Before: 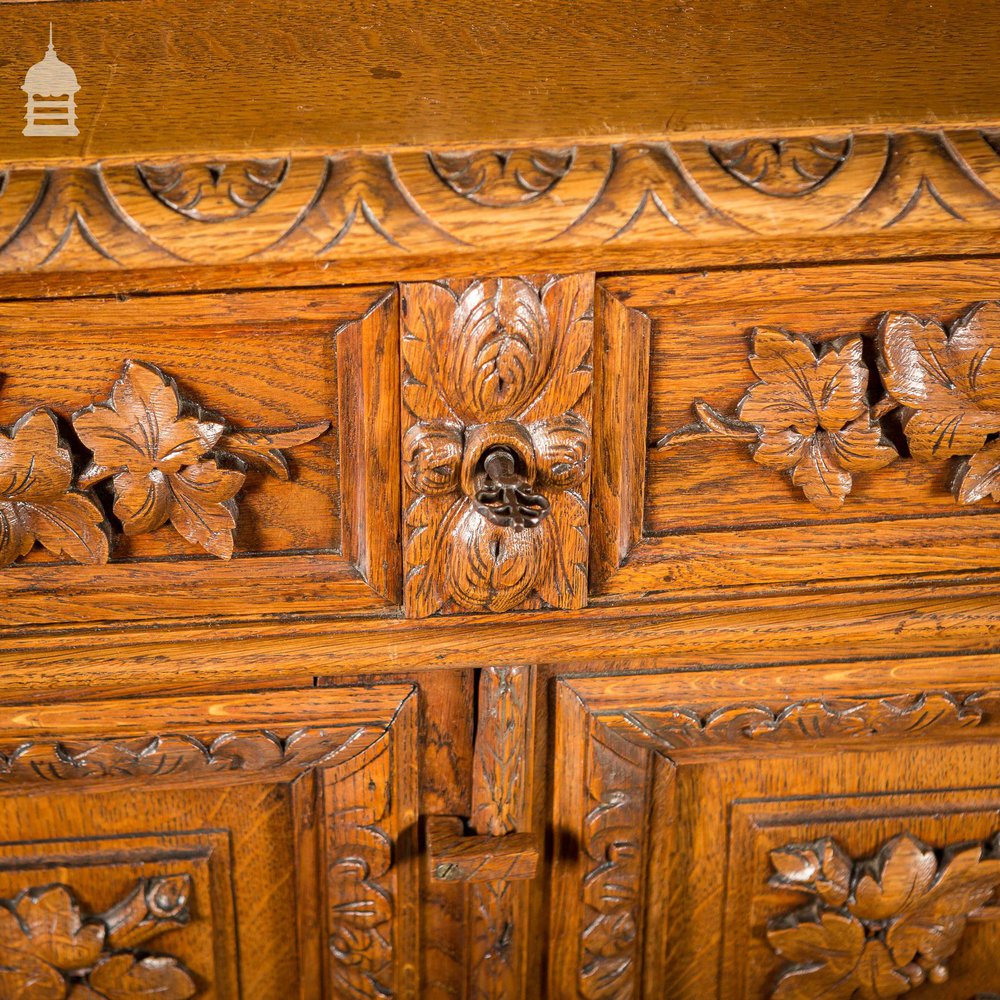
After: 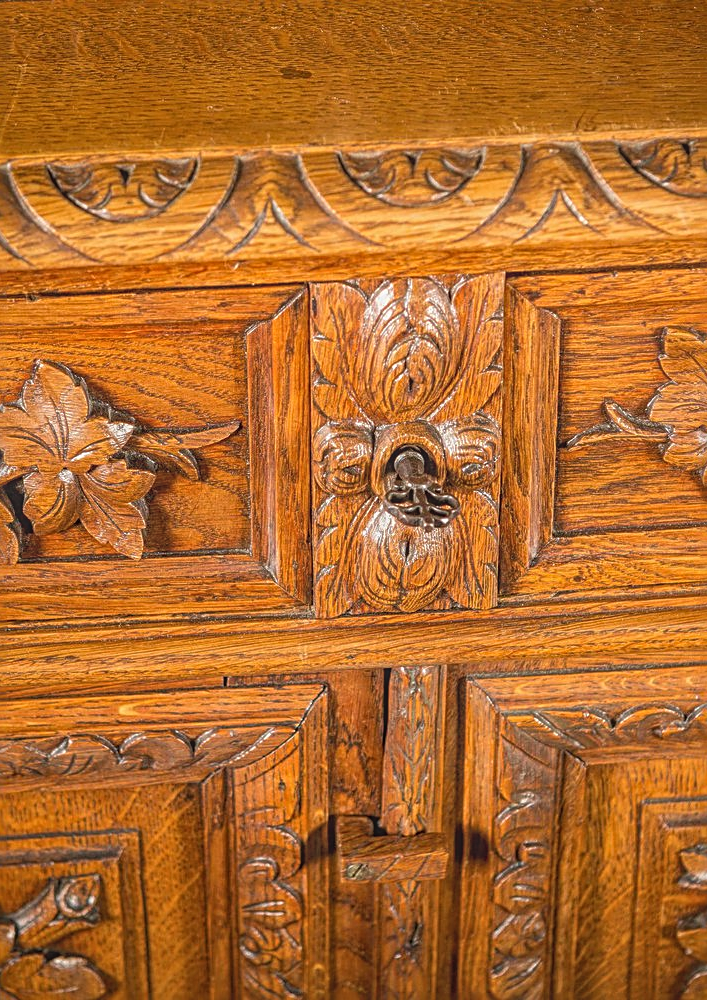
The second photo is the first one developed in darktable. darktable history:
sharpen: radius 2.584, amount 0.688
shadows and highlights: shadows 25, highlights -48, soften with gaussian
local contrast: highlights 73%, shadows 15%, midtone range 0.197
crop and rotate: left 9.061%, right 20.142%
